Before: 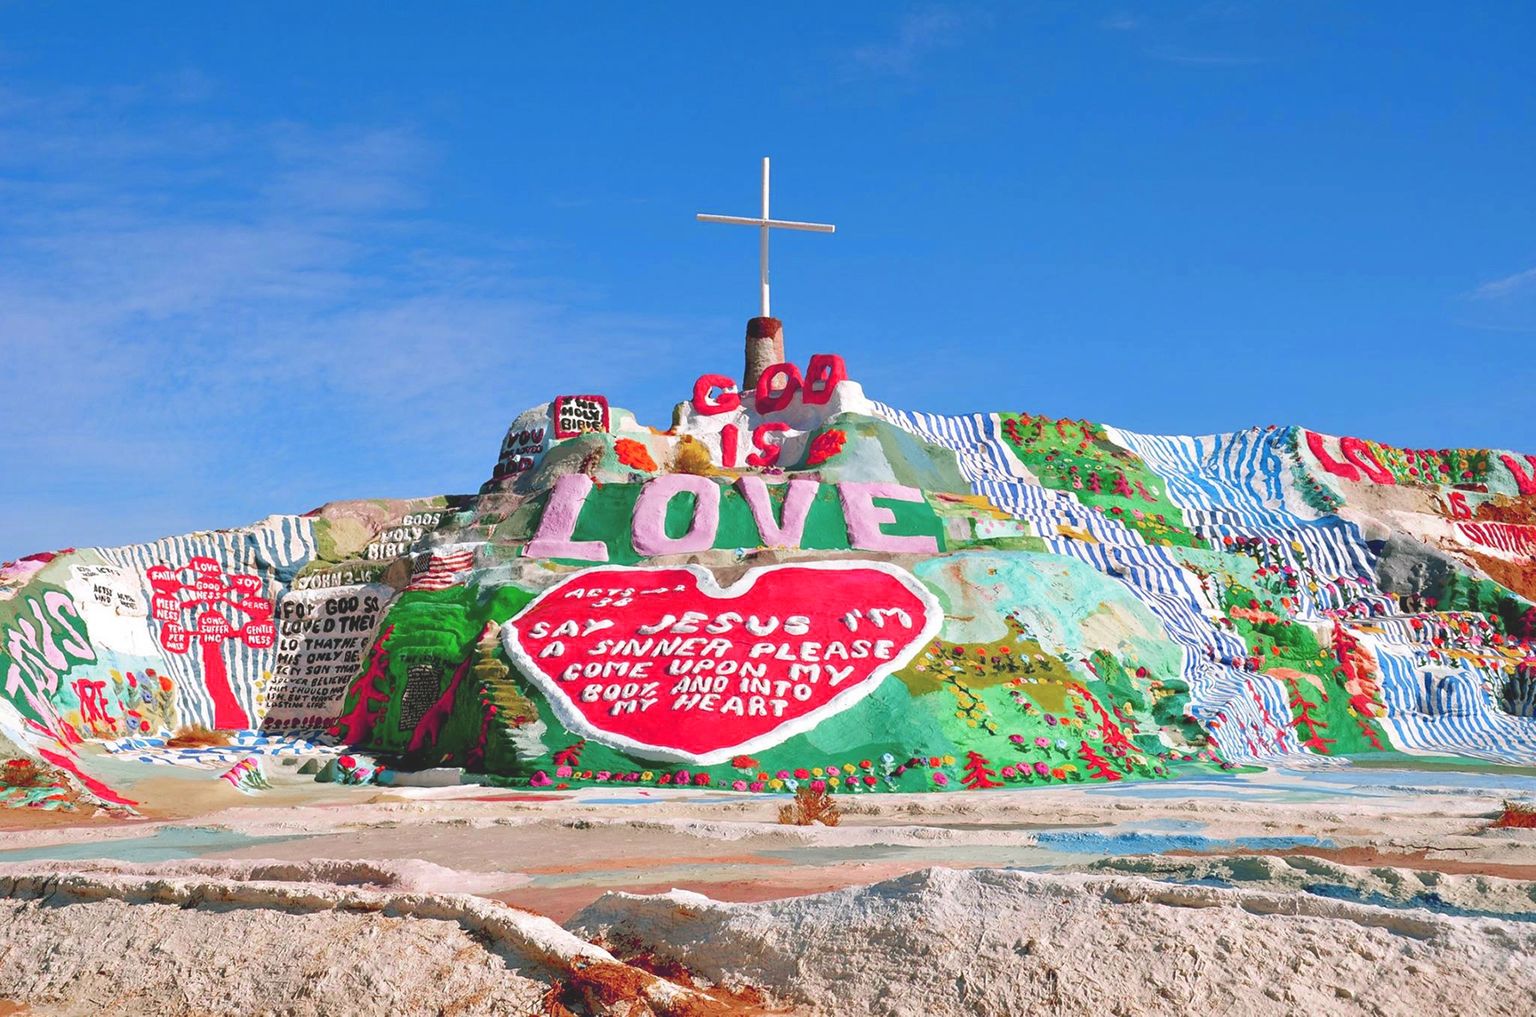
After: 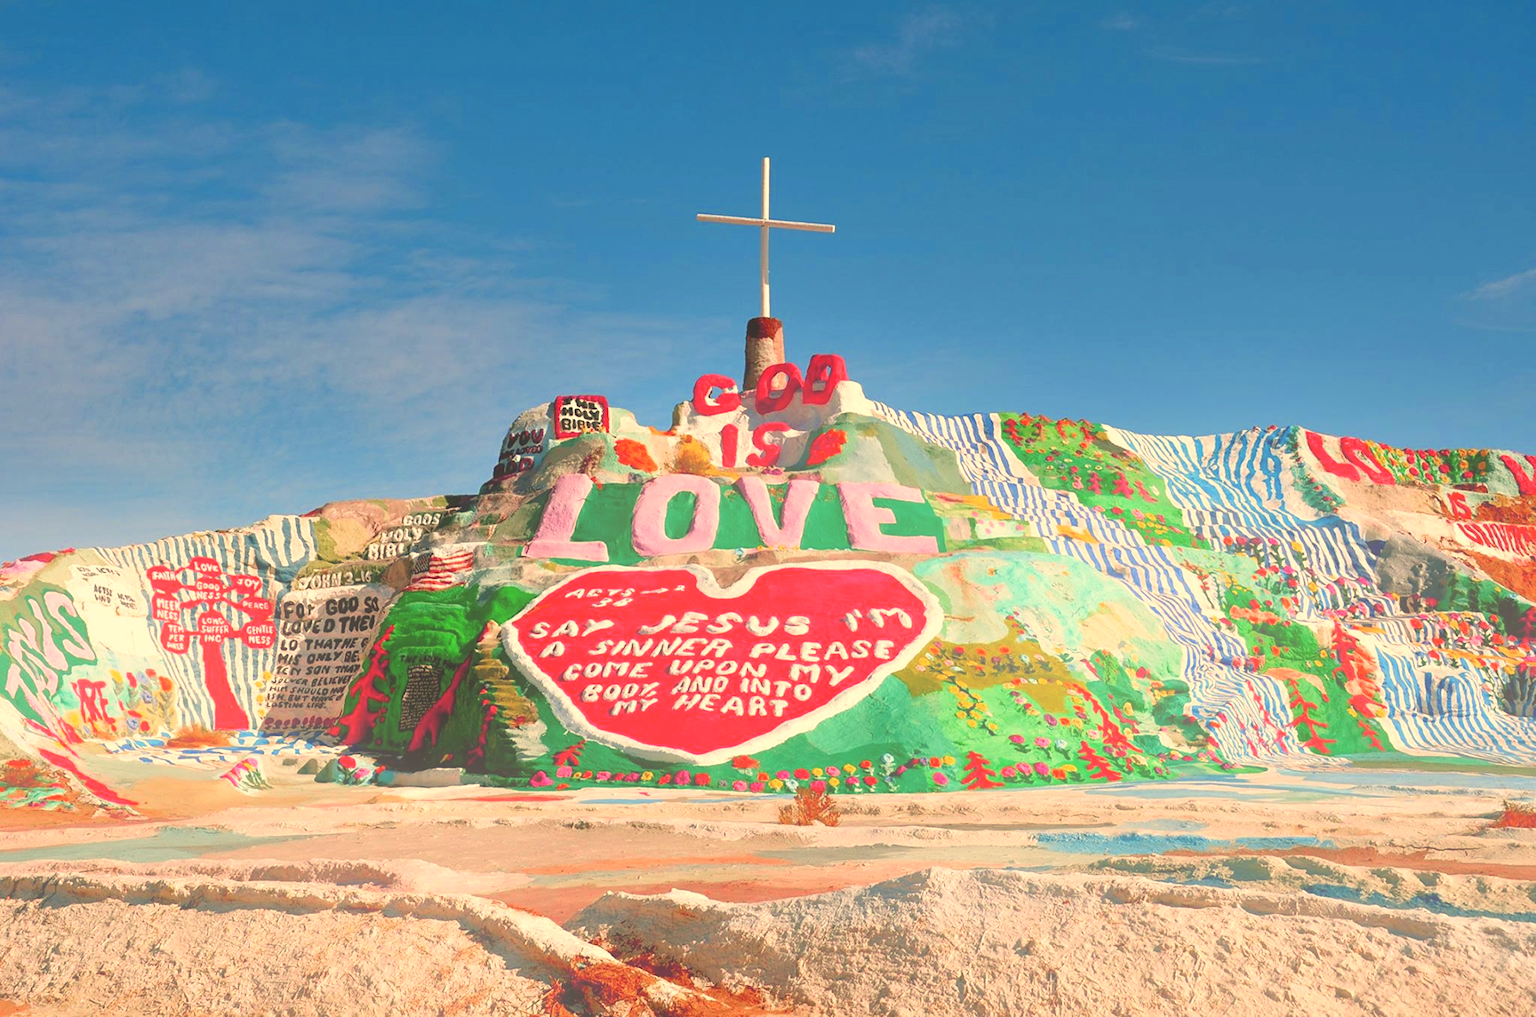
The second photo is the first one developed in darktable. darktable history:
bloom: on, module defaults
shadows and highlights: soften with gaussian
white balance: red 1.138, green 0.996, blue 0.812
